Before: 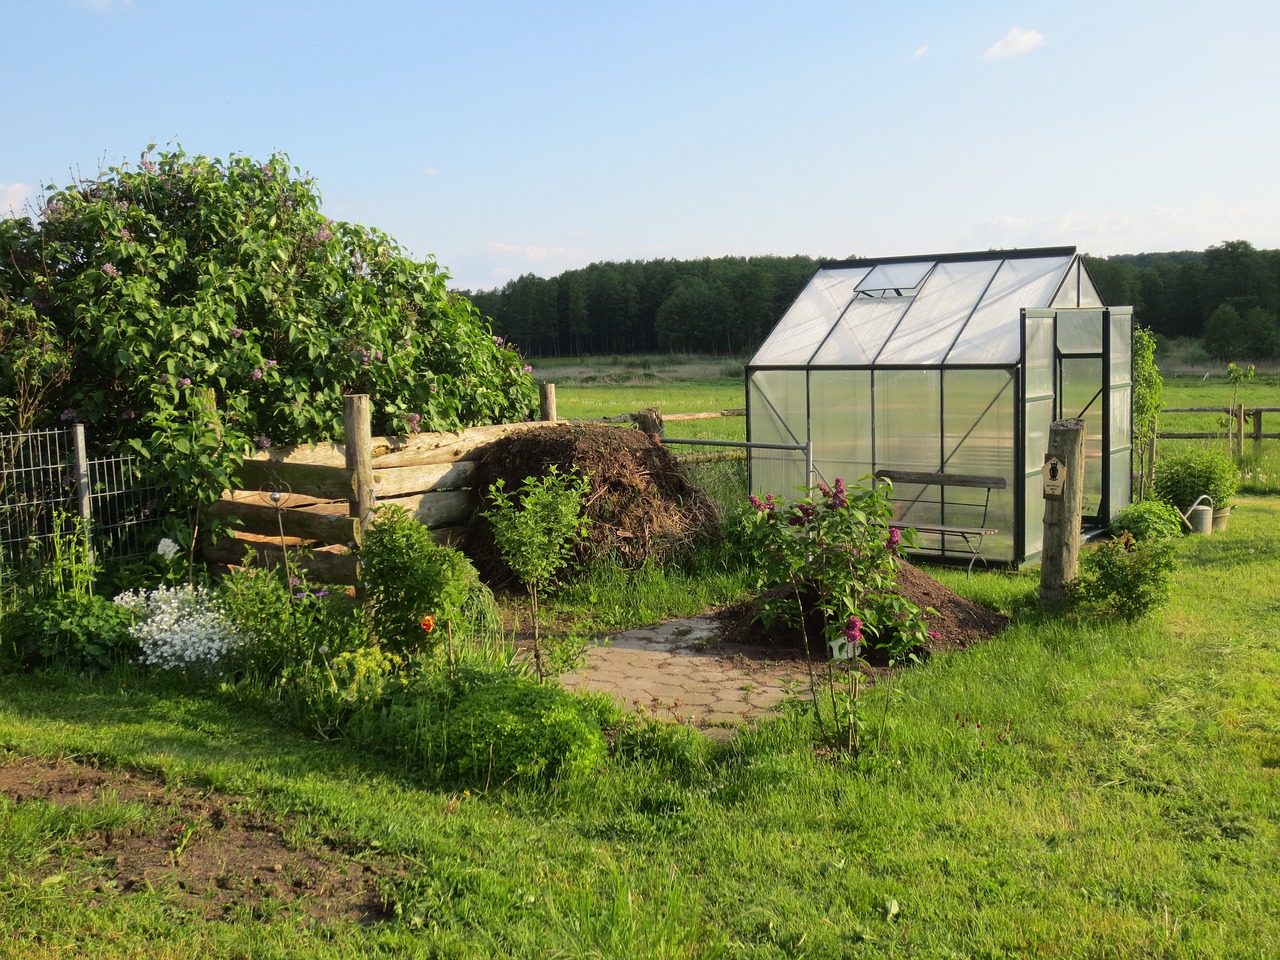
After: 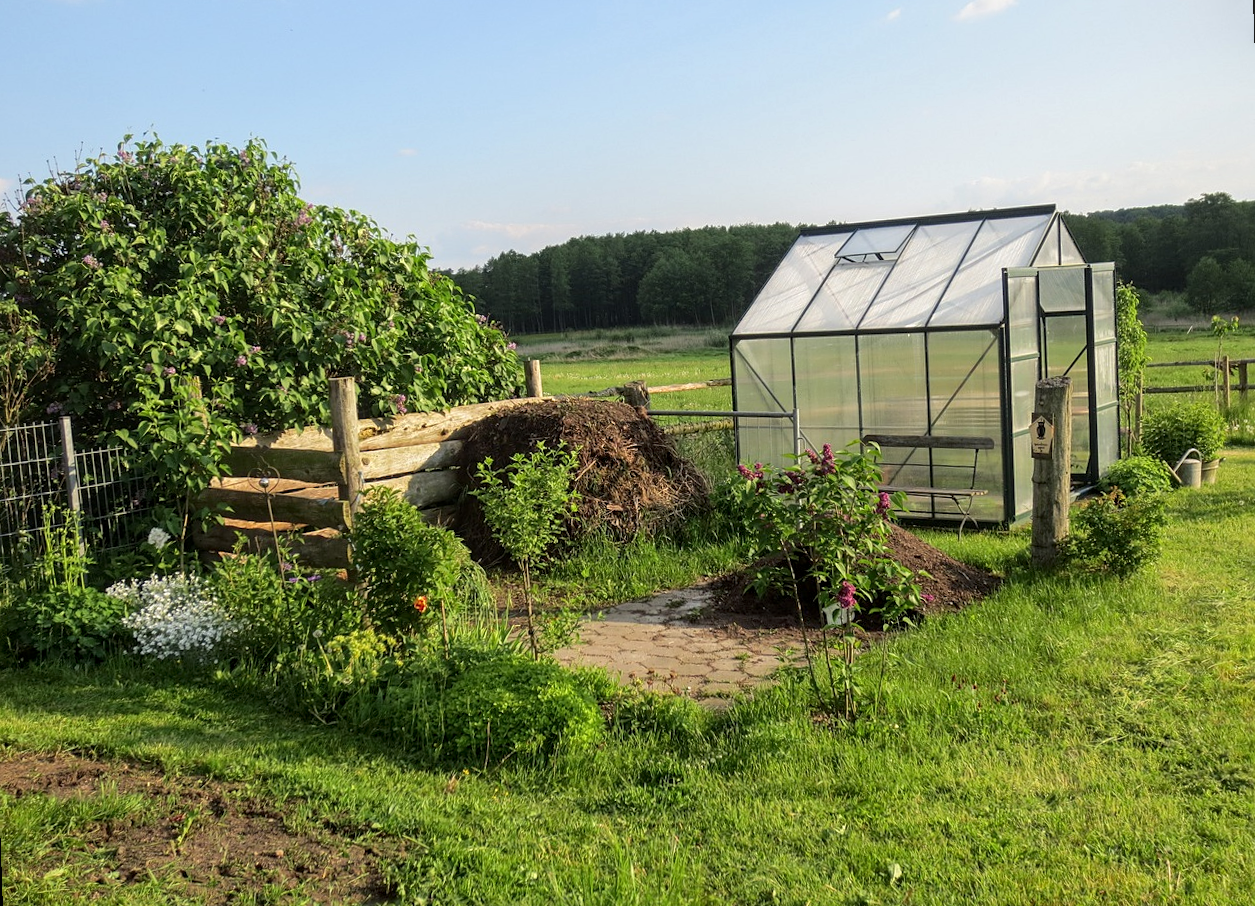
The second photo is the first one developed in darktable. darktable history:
local contrast: on, module defaults
sharpen: amount 0.2
rotate and perspective: rotation -2°, crop left 0.022, crop right 0.978, crop top 0.049, crop bottom 0.951
